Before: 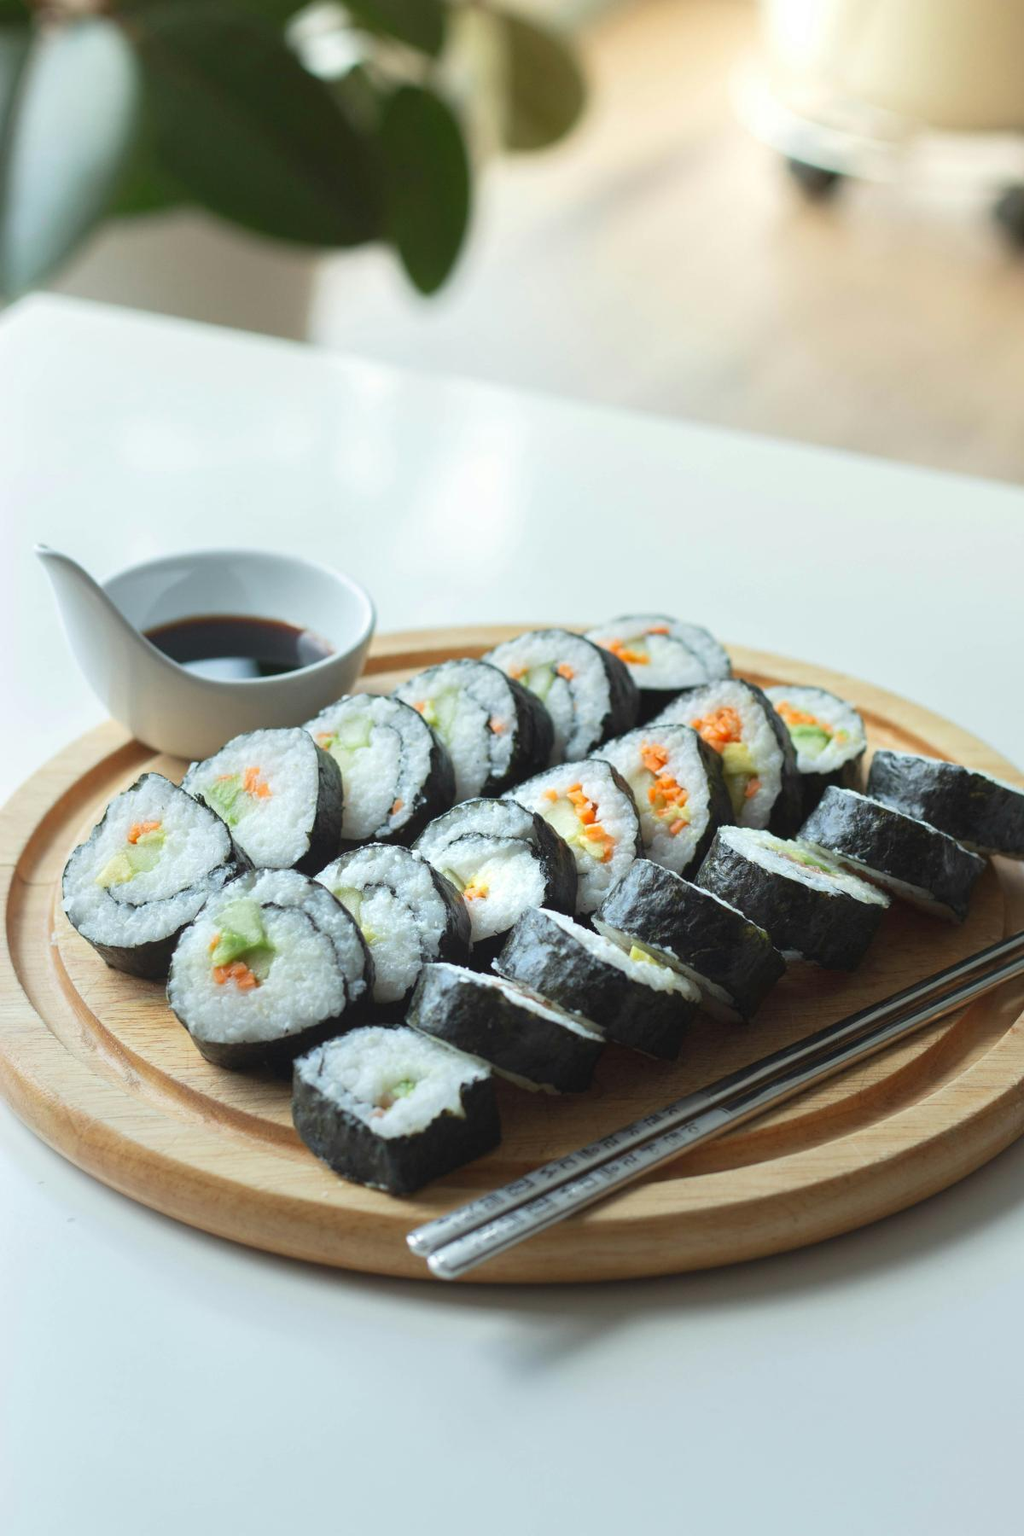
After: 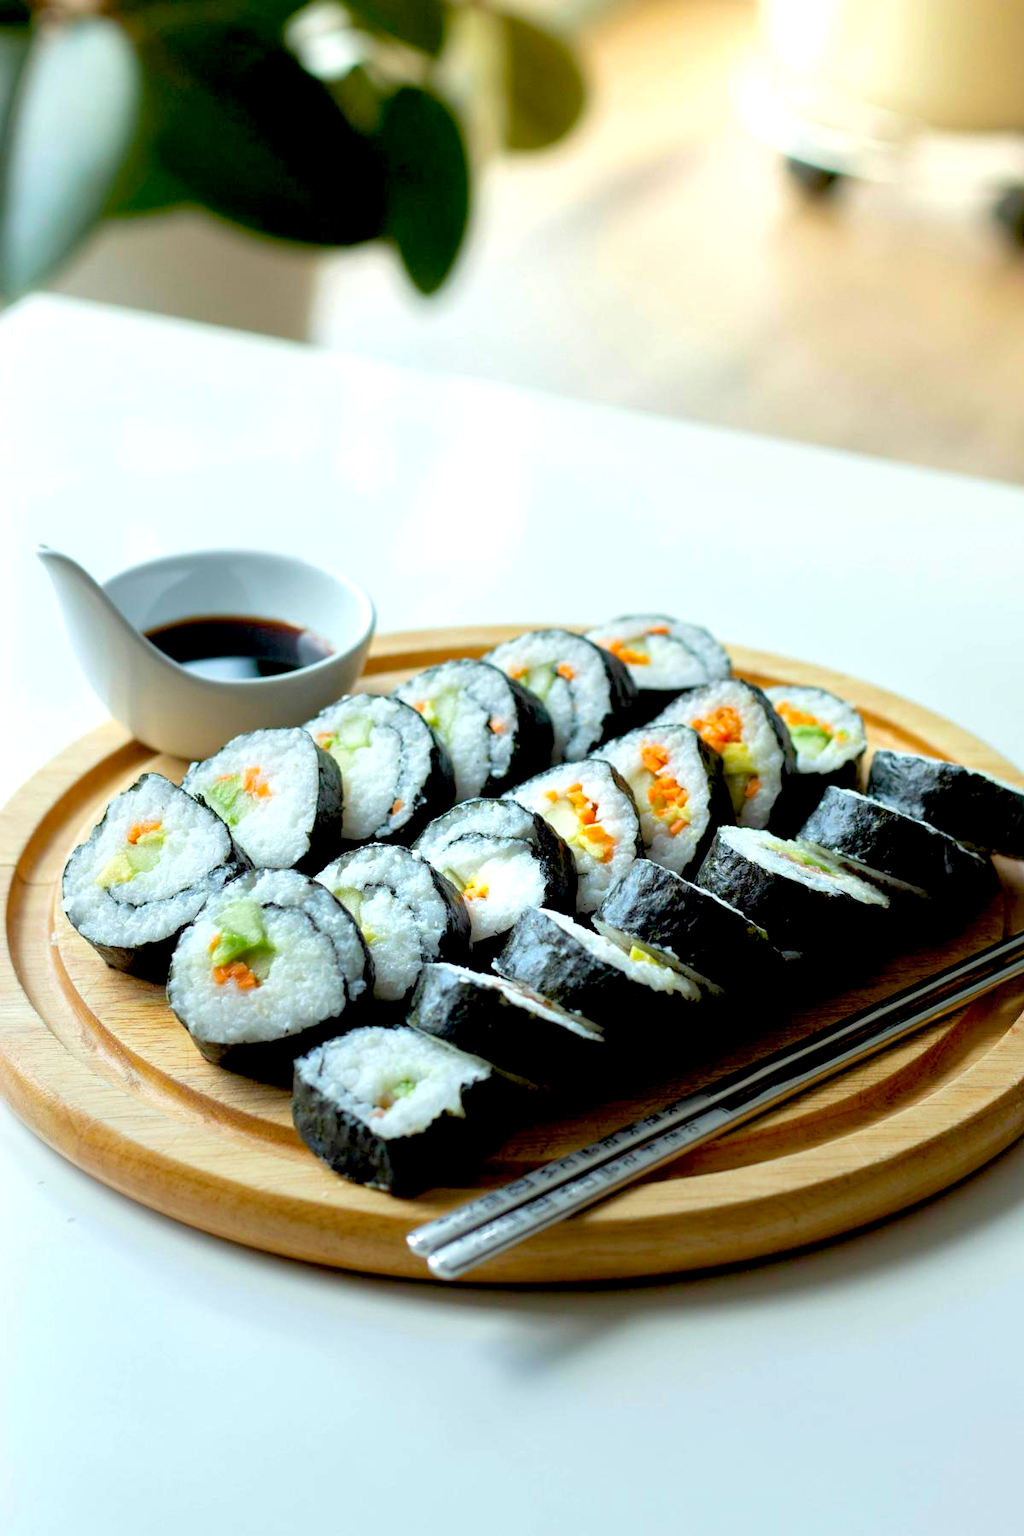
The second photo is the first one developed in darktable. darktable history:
color balance rgb: perceptual saturation grading › global saturation 20%, global vibrance 20%
exposure: black level correction 0.031, exposure 0.304 EV, compensate highlight preservation false
shadows and highlights: shadows 25, highlights -25
